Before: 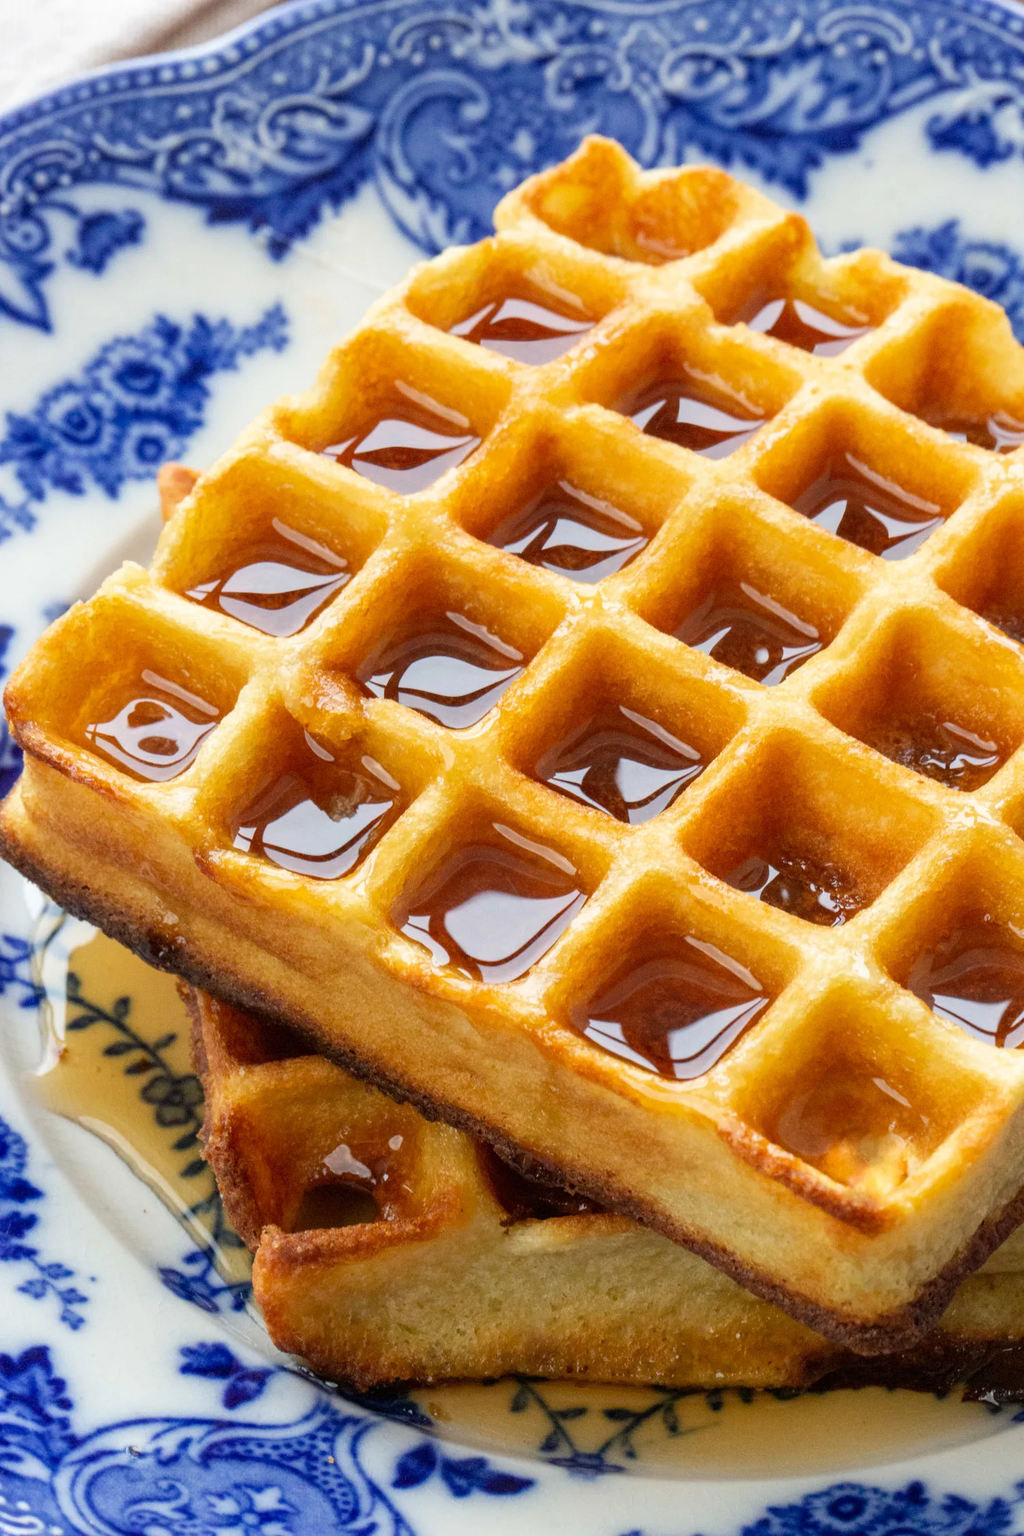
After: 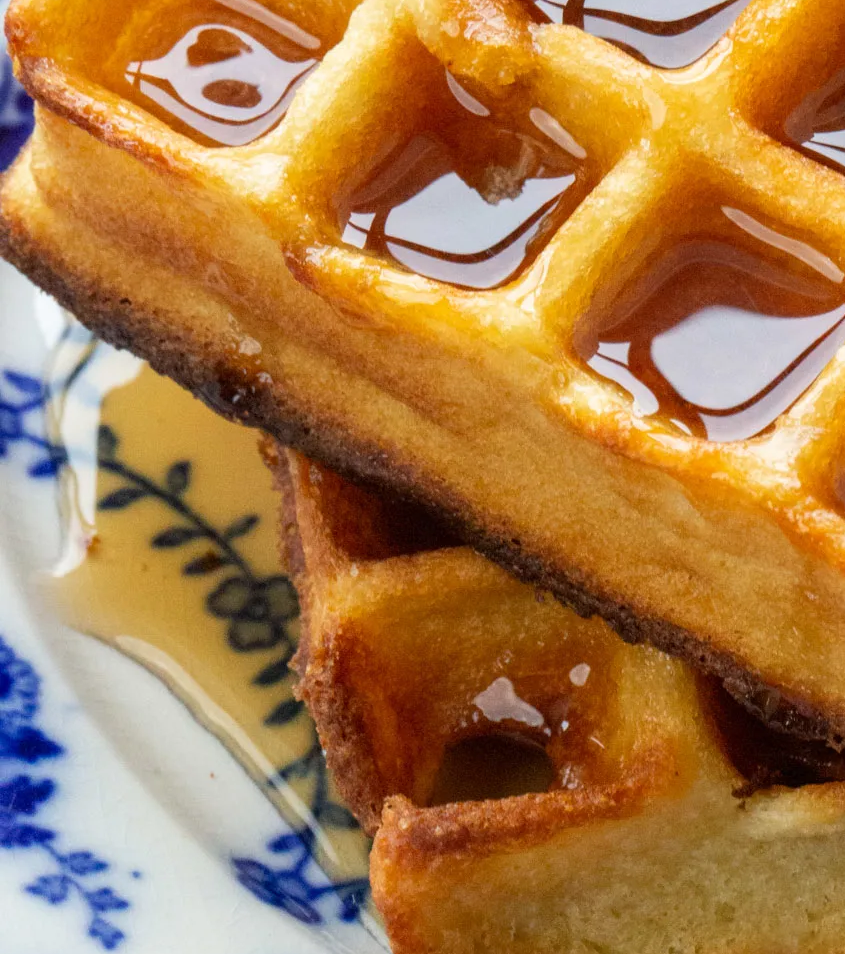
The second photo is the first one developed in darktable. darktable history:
crop: top 44.419%, right 43.662%, bottom 13.152%
